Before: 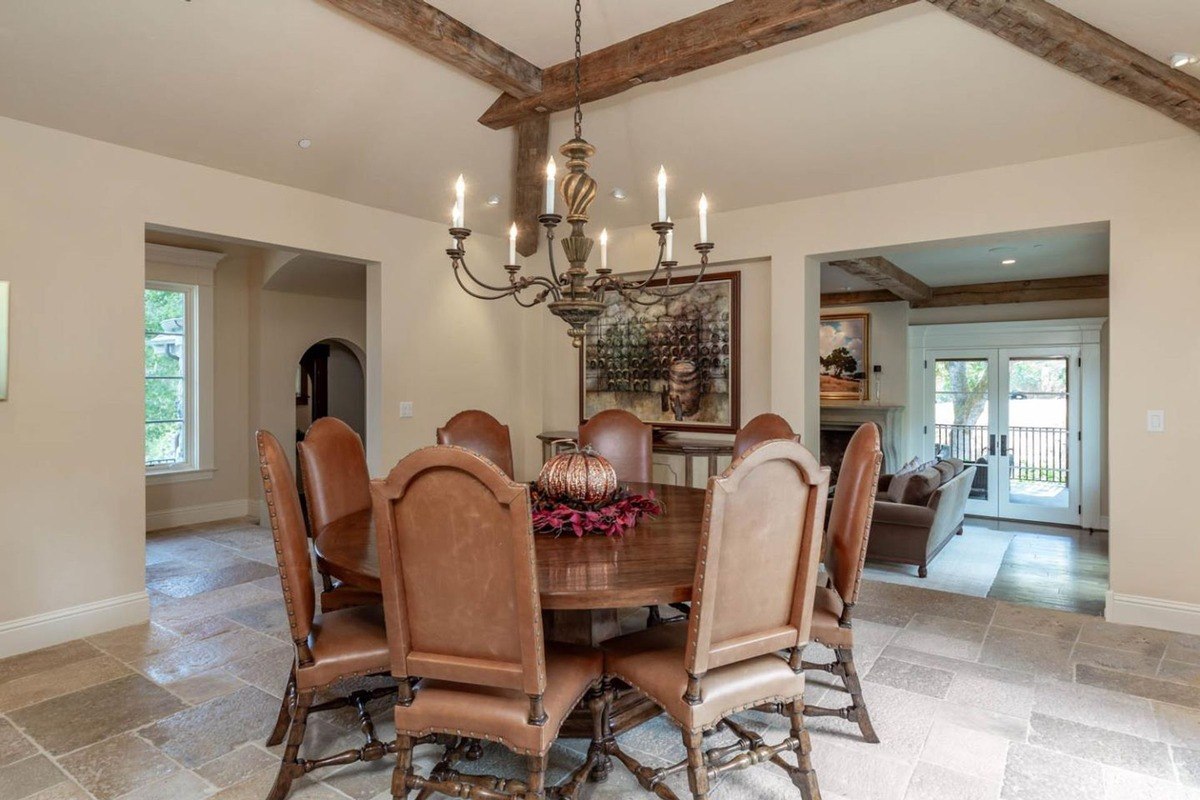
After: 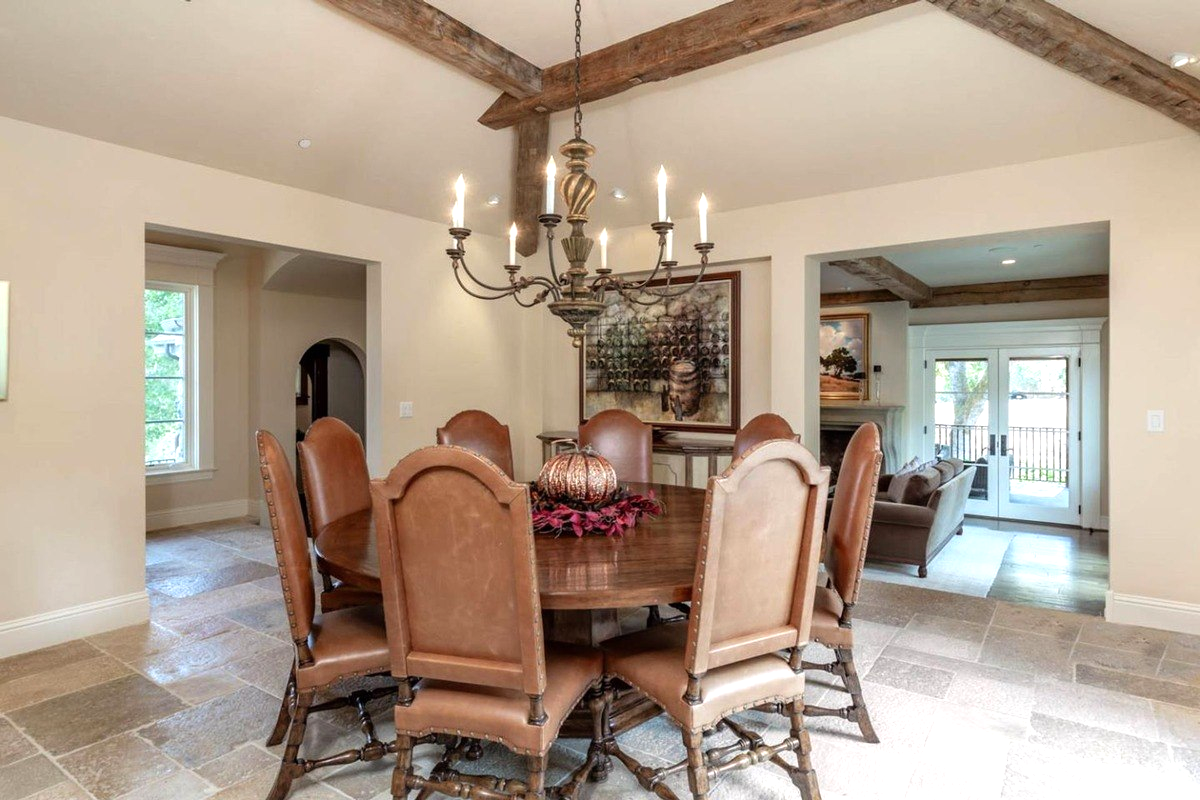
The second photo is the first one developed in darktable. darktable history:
tone equalizer: -8 EV -0.414 EV, -7 EV -0.427 EV, -6 EV -0.317 EV, -5 EV -0.238 EV, -3 EV 0.242 EV, -2 EV 0.327 EV, -1 EV 0.413 EV, +0 EV 0.432 EV
